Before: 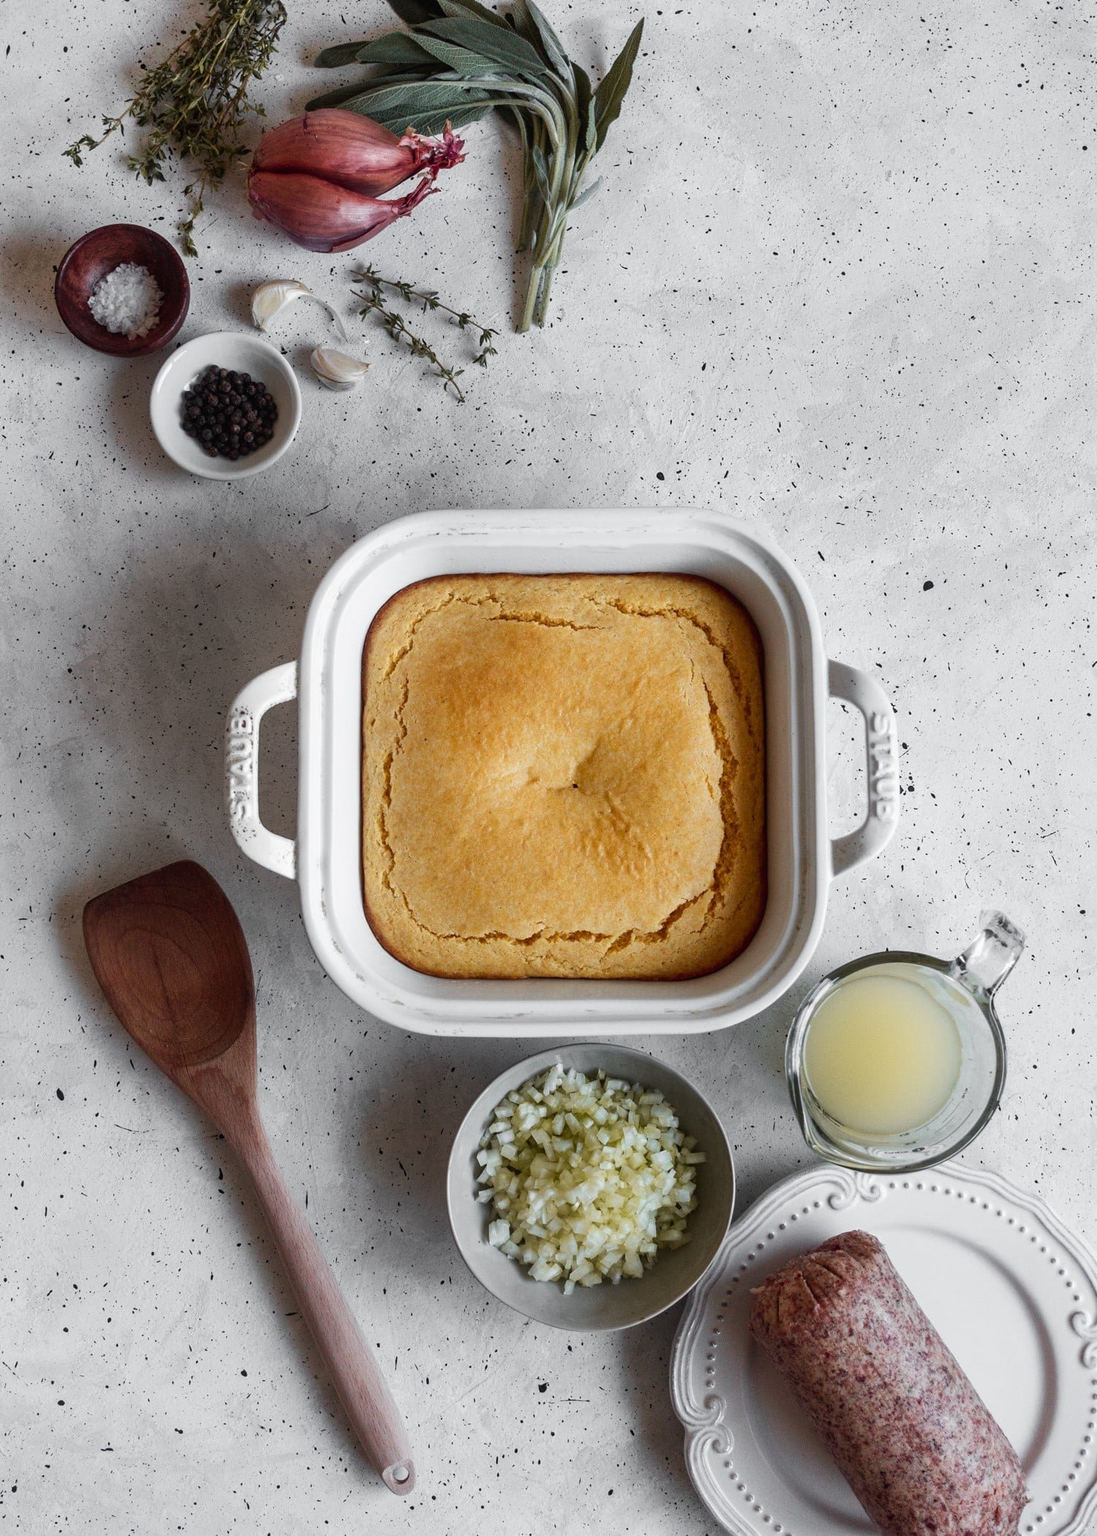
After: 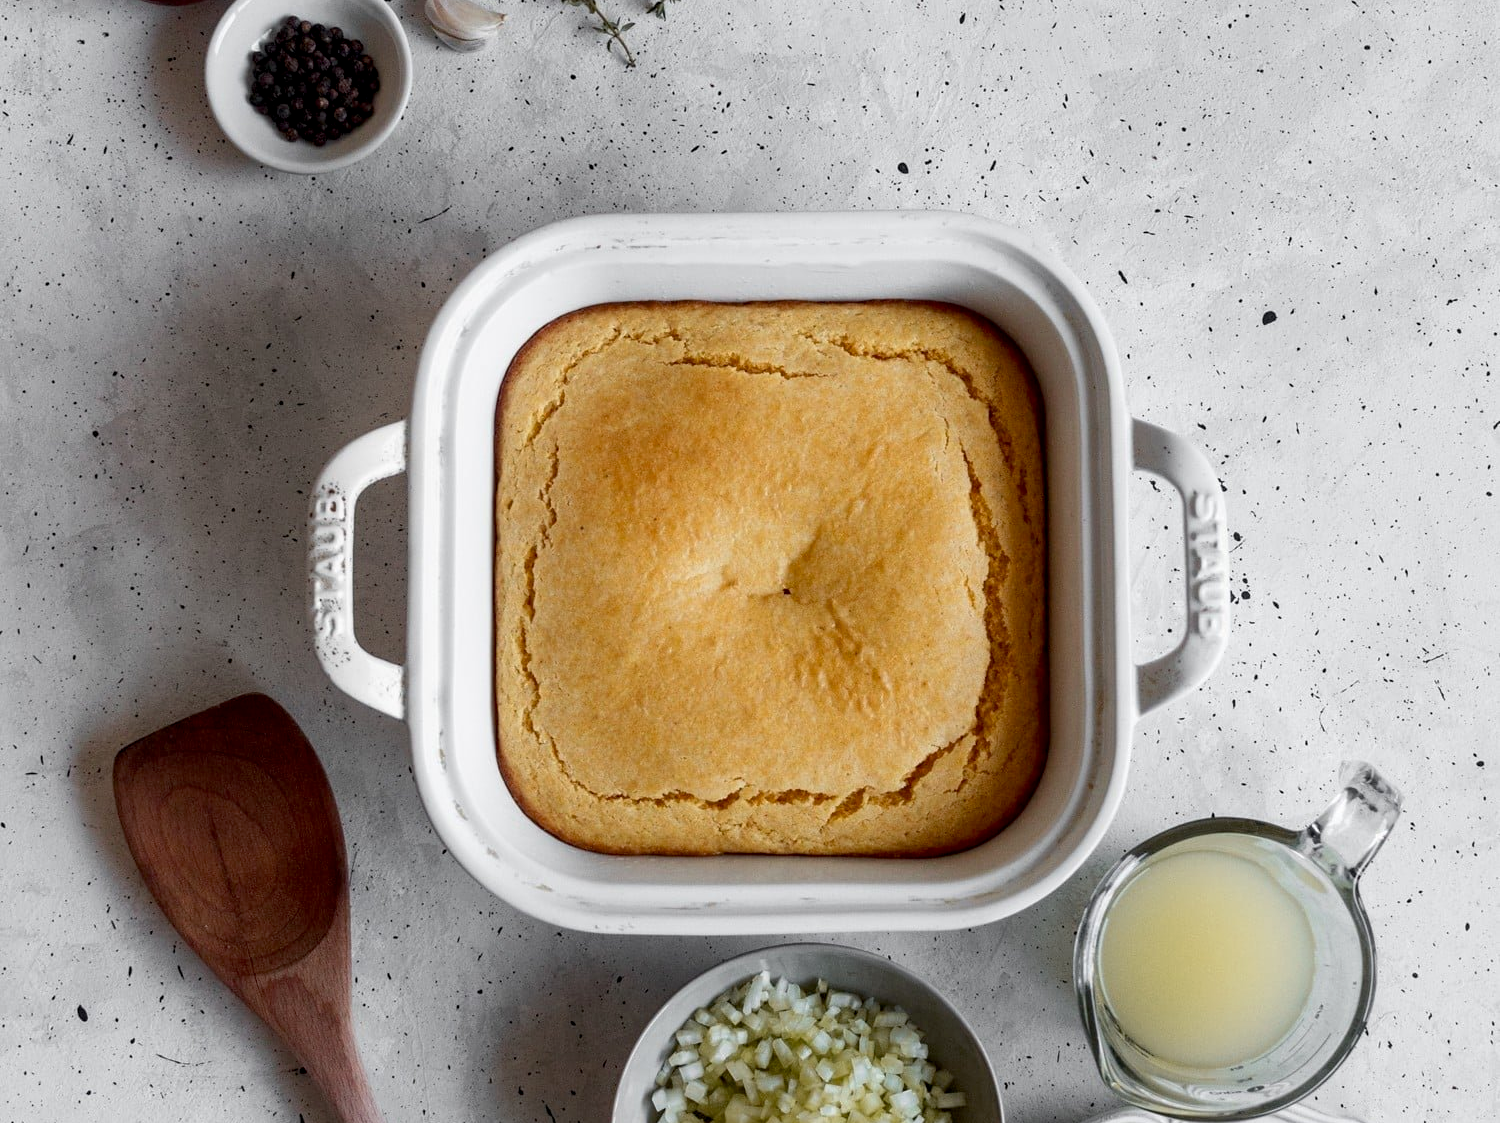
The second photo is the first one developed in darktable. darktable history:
exposure: black level correction 0.007, compensate highlight preservation false
crop and rotate: top 23.043%, bottom 23.437%
